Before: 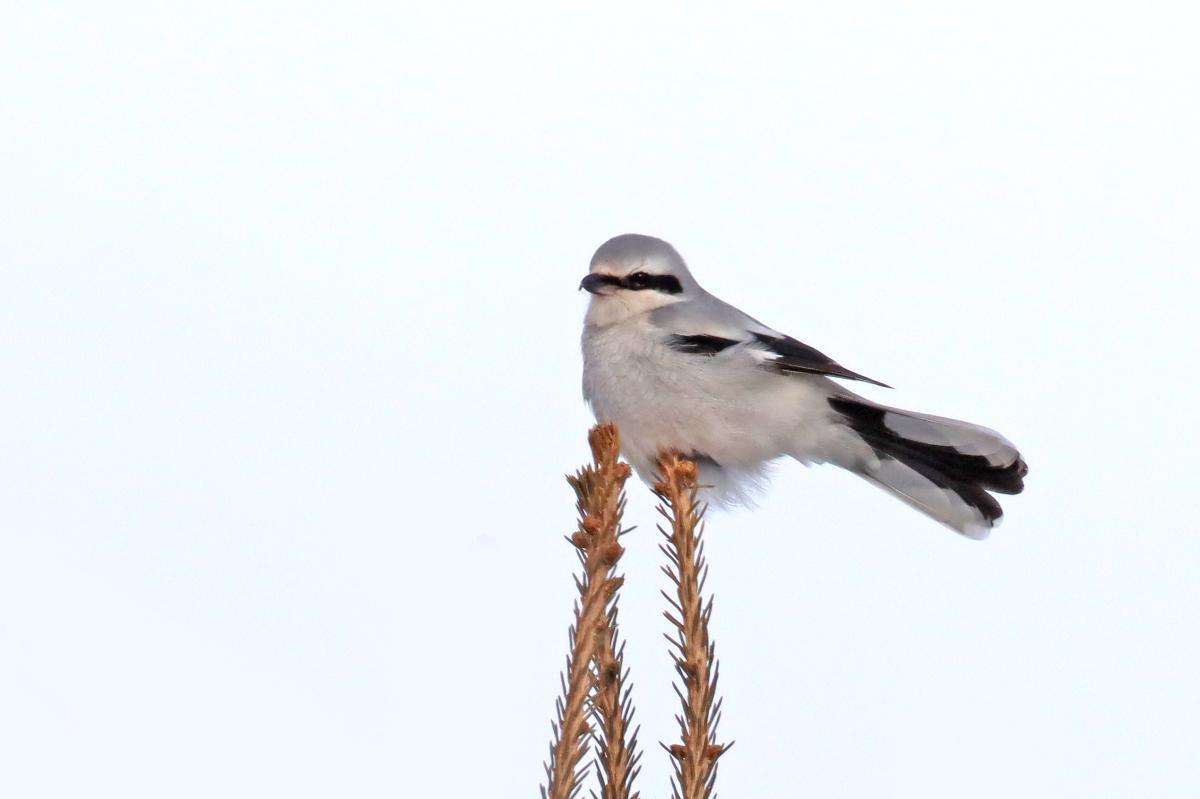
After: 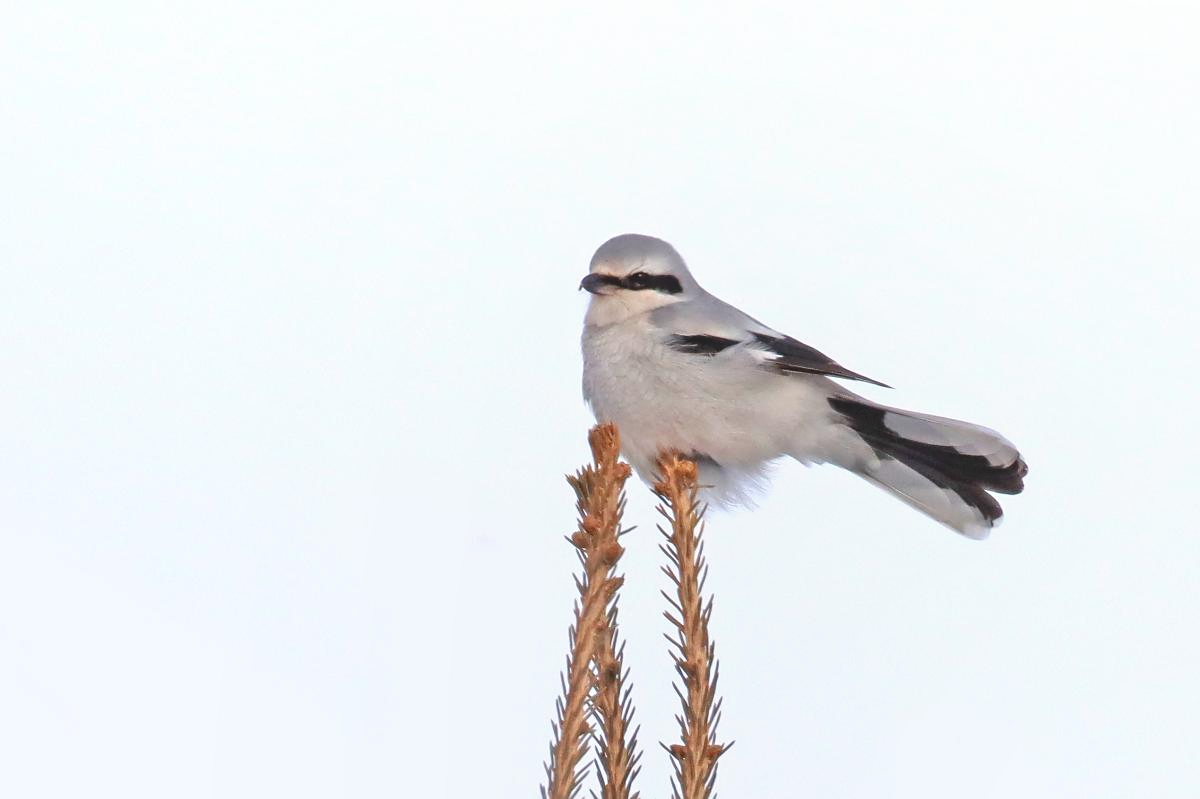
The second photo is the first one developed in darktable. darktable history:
sharpen: amount 0.2
local contrast: highlights 70%, shadows 68%, detail 84%, midtone range 0.318
